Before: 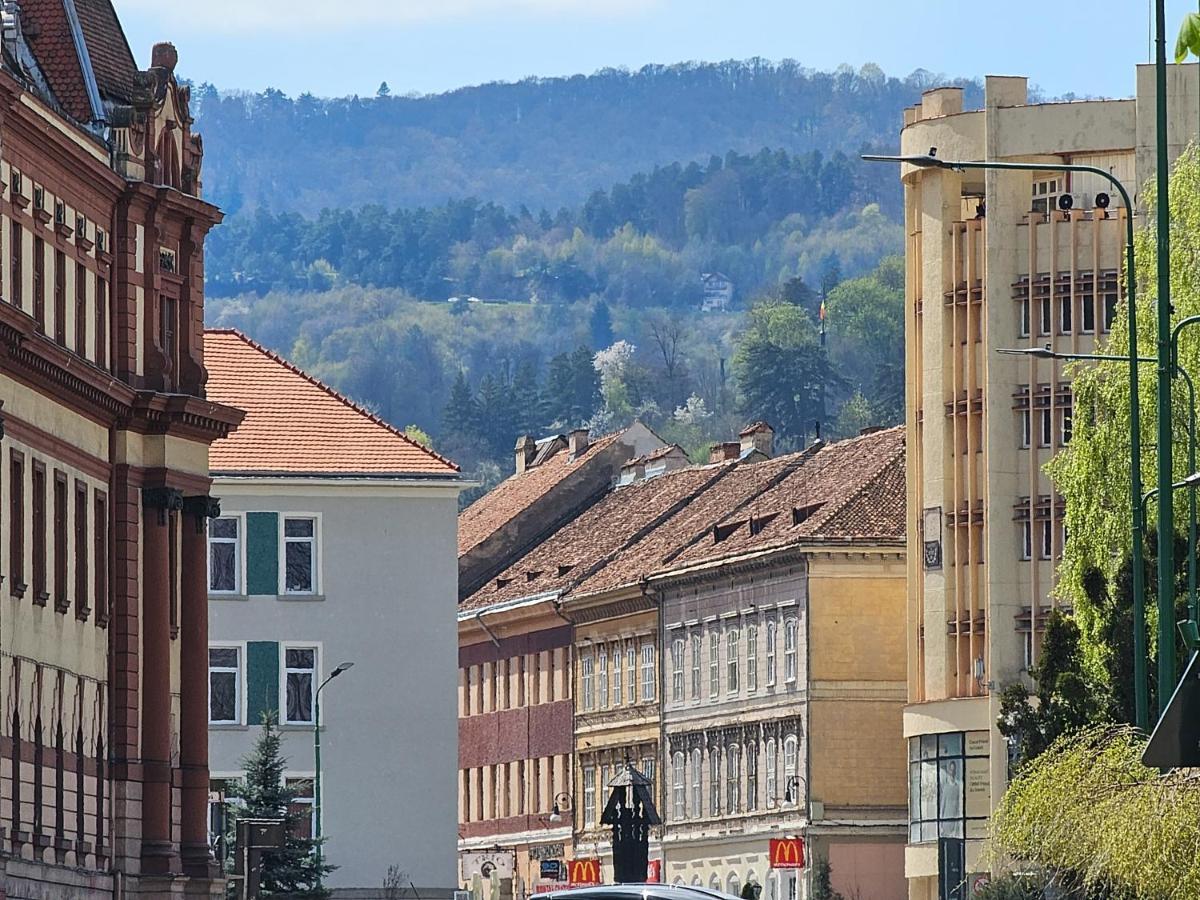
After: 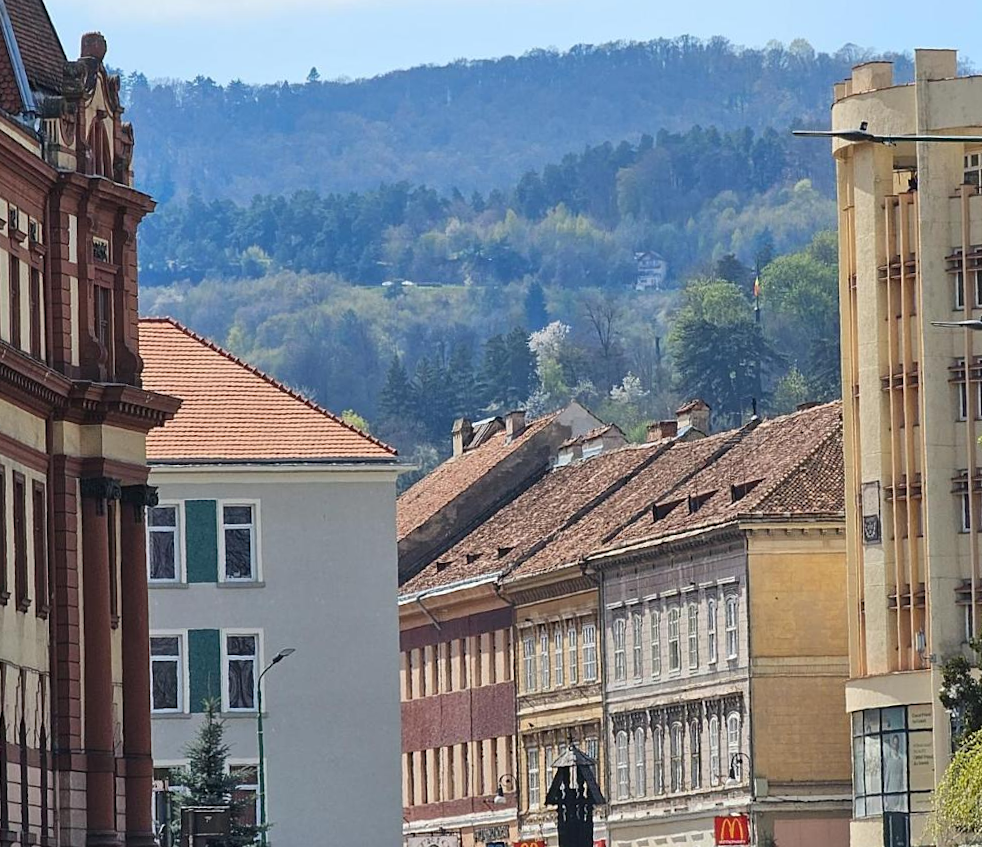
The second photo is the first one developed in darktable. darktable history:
crop and rotate: angle 1.15°, left 4.076%, top 0.932%, right 11.842%, bottom 2.442%
